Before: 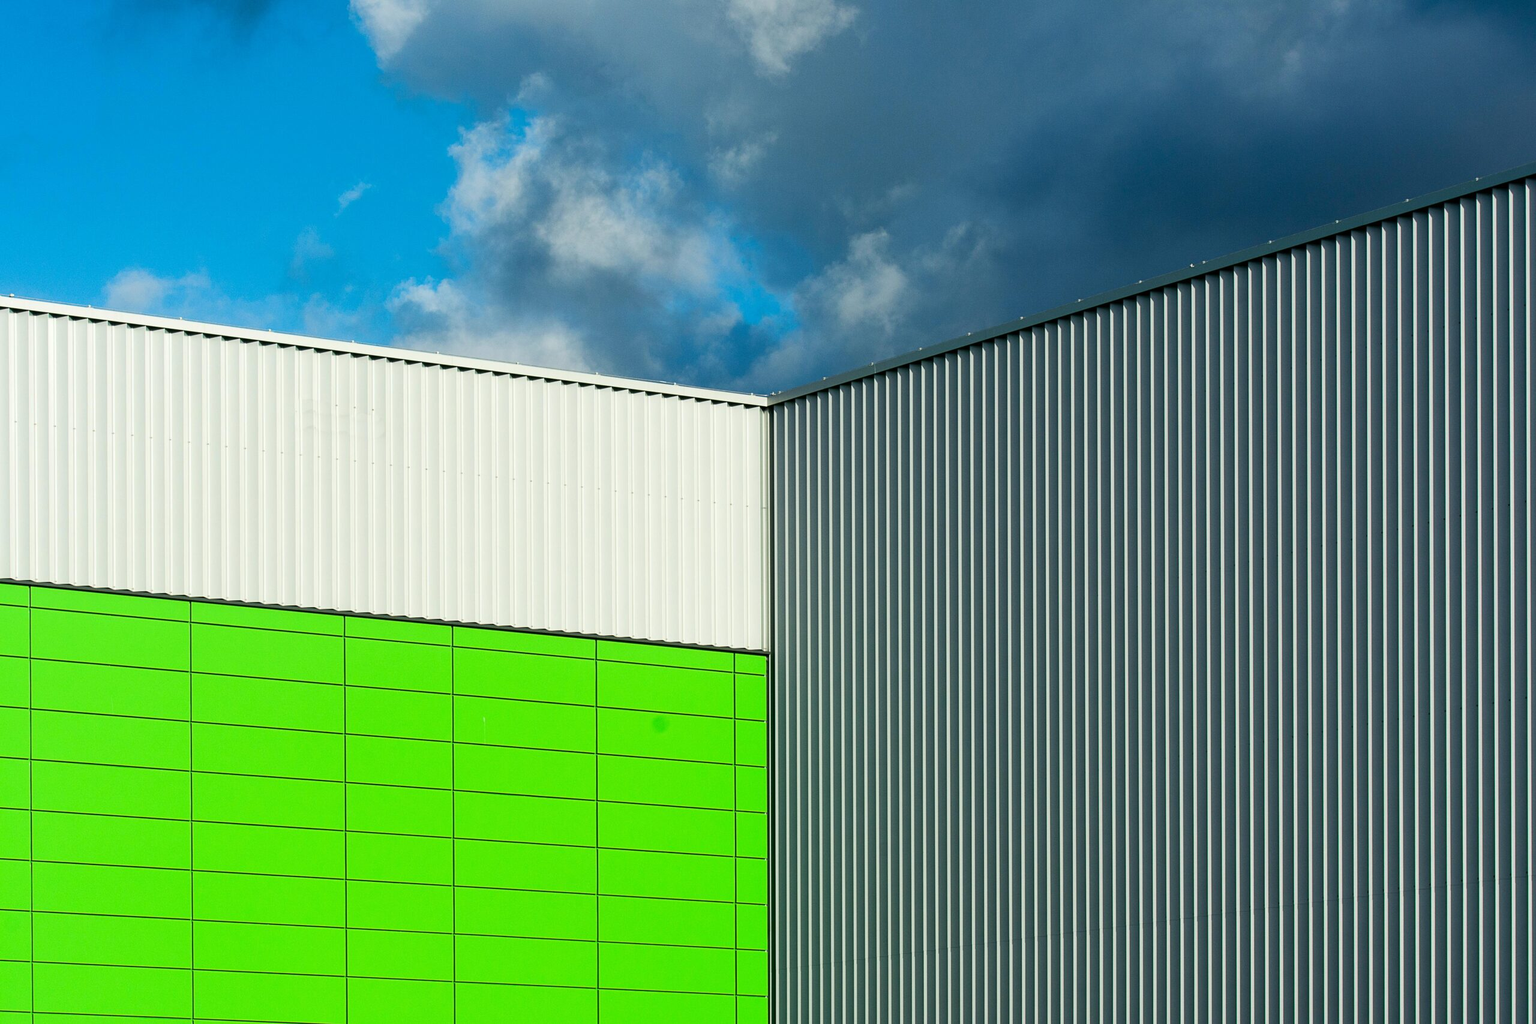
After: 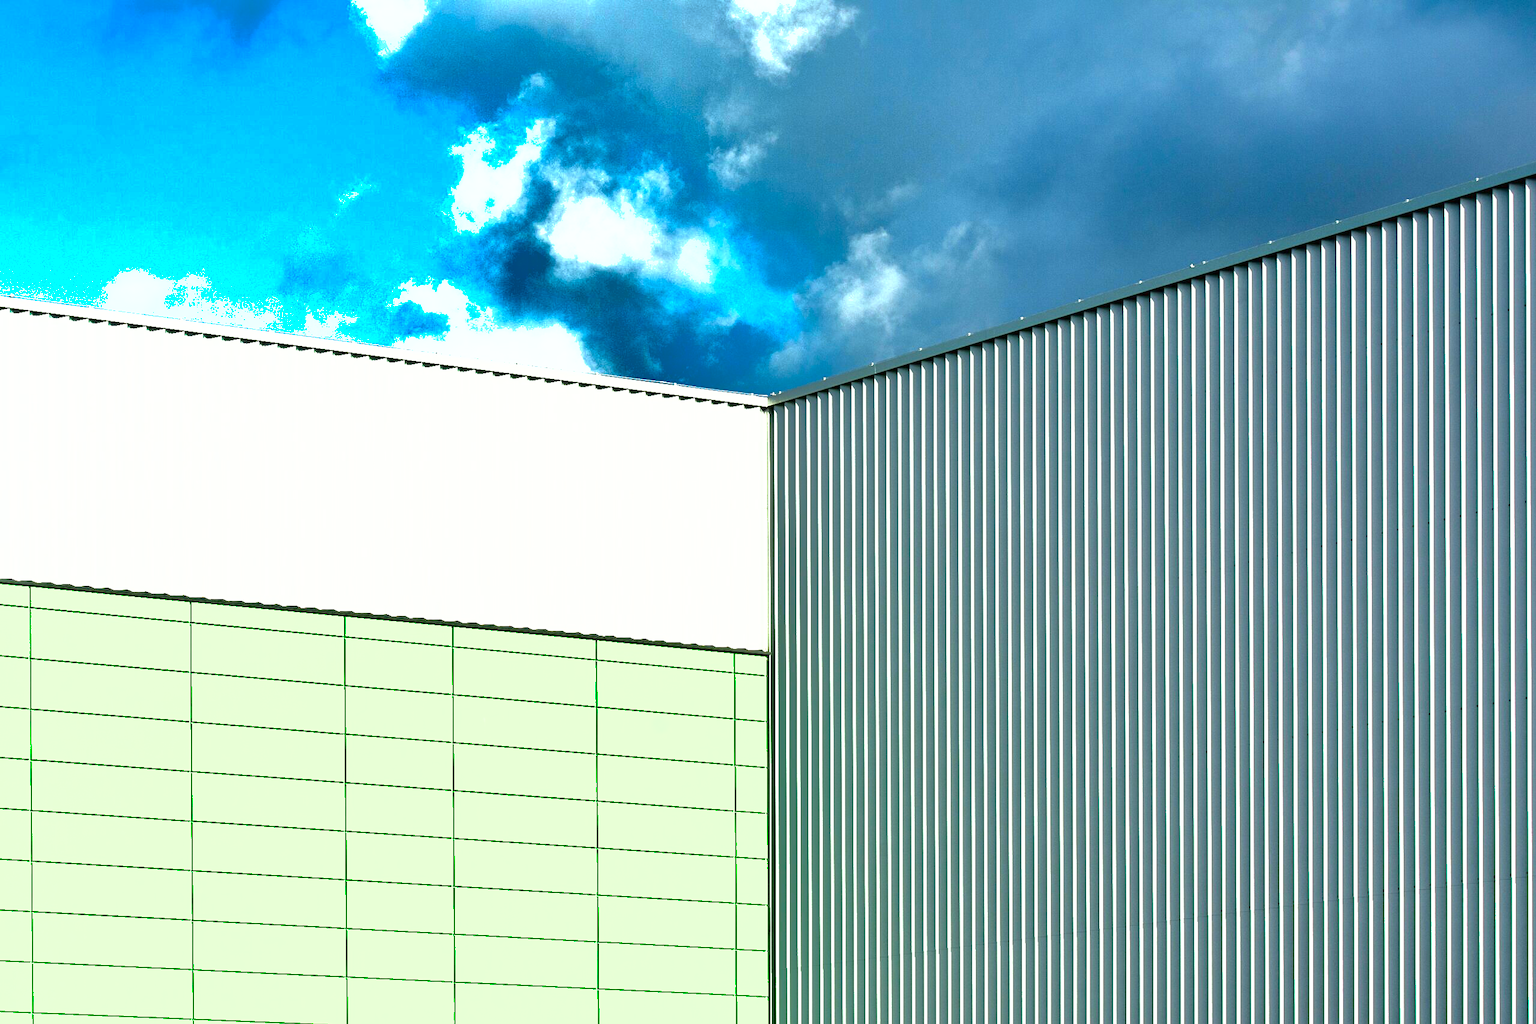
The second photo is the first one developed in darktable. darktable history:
exposure: black level correction 0, exposure 1.55 EV, compensate exposure bias true, compensate highlight preservation false
shadows and highlights: shadows -19.91, highlights -73.15
